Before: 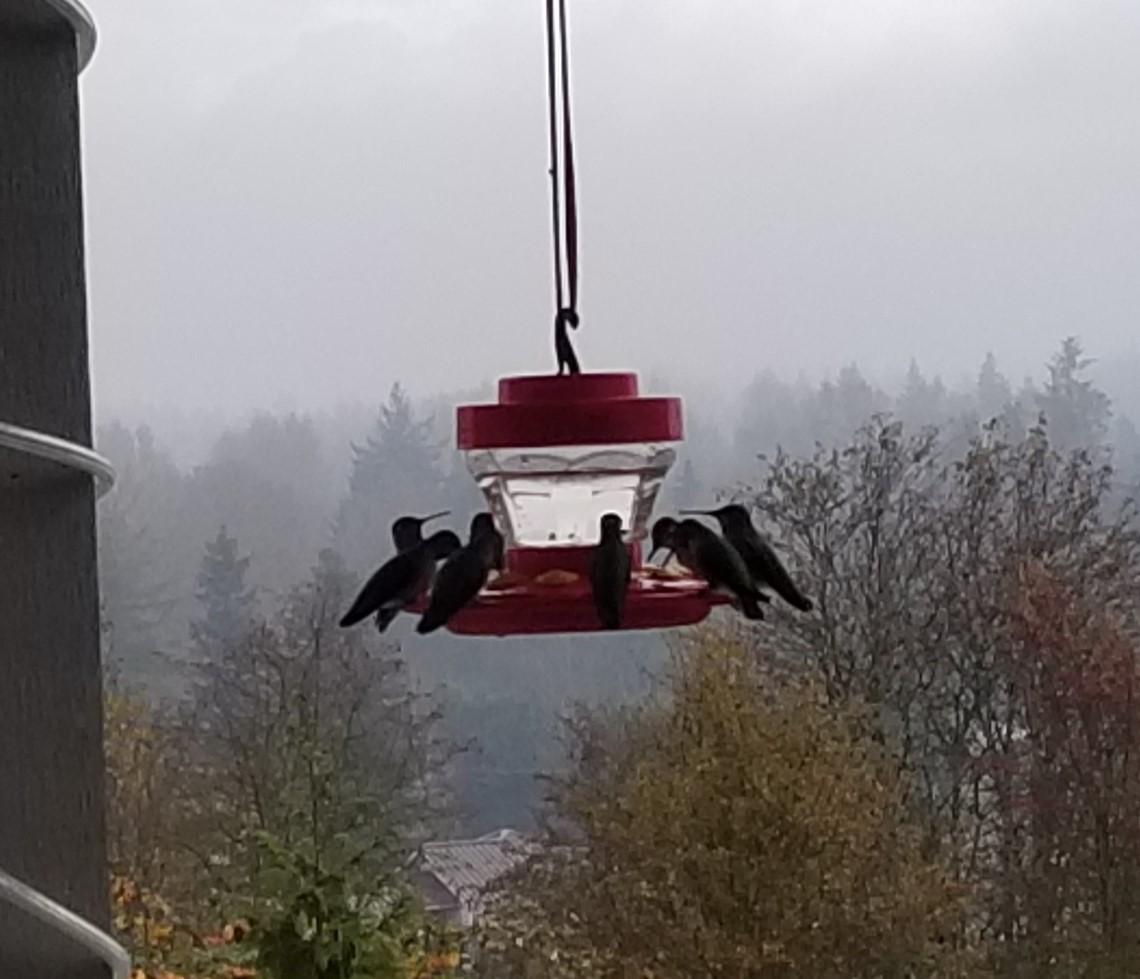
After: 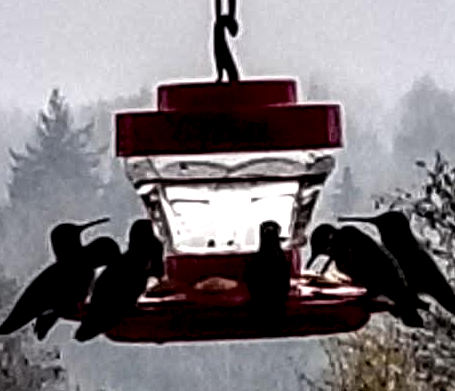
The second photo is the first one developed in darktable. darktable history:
crop: left 30%, top 30%, right 30%, bottom 30%
local contrast: highlights 115%, shadows 42%, detail 293%
